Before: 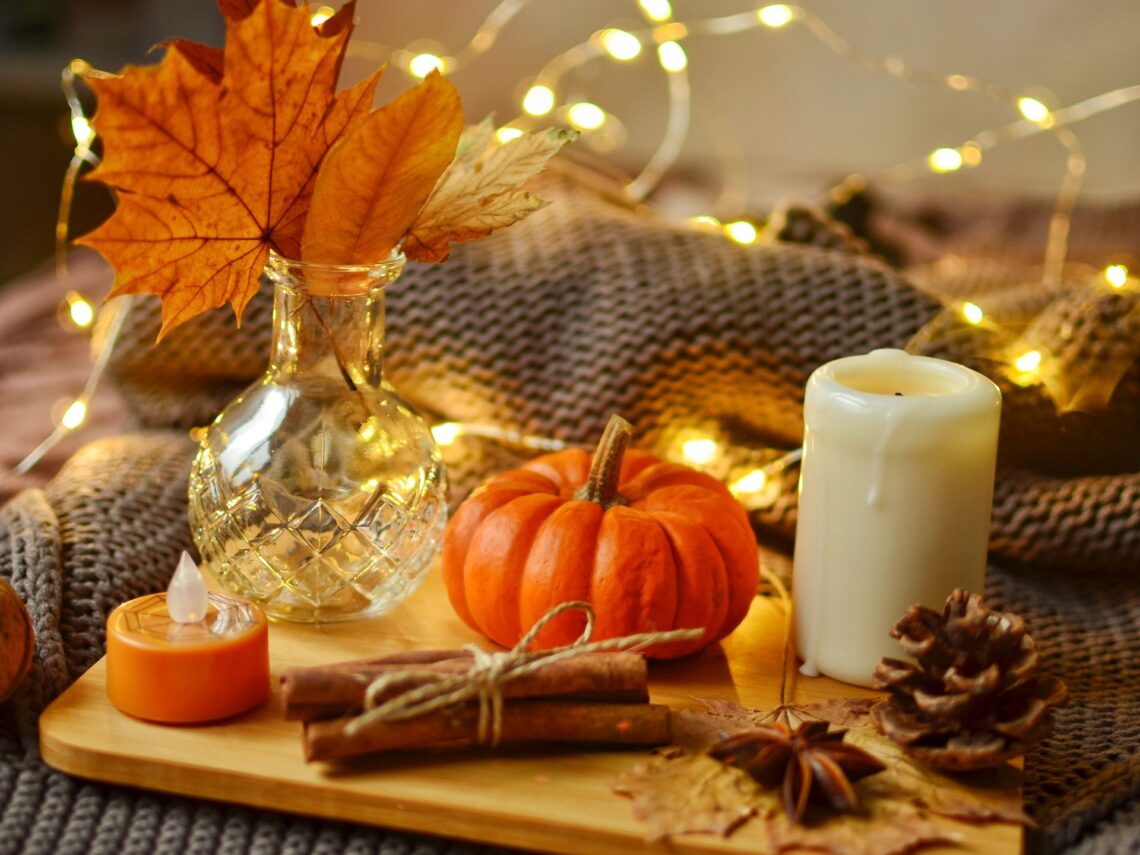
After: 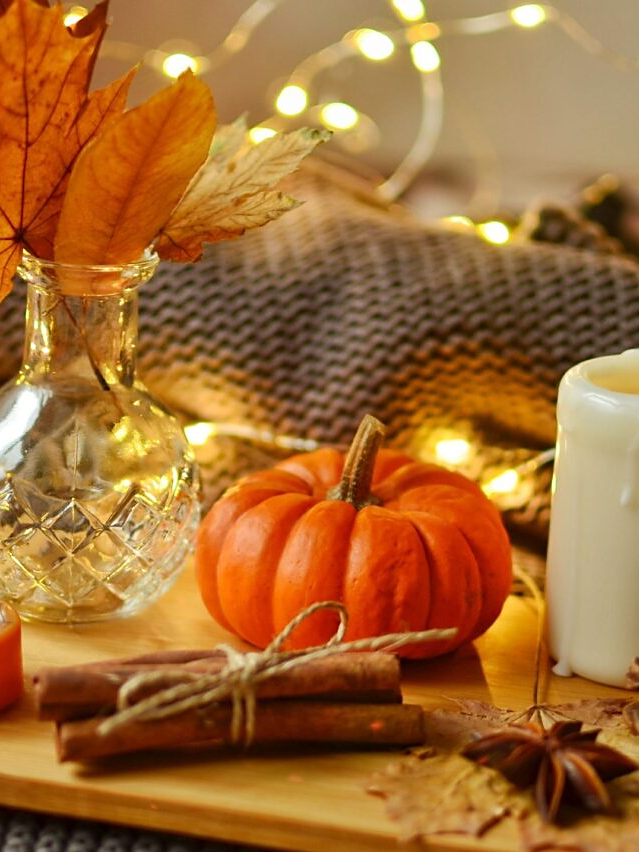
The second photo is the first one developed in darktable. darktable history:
sharpen: radius 1.864, amount 0.398, threshold 1.271
crop: left 21.674%, right 22.086%
